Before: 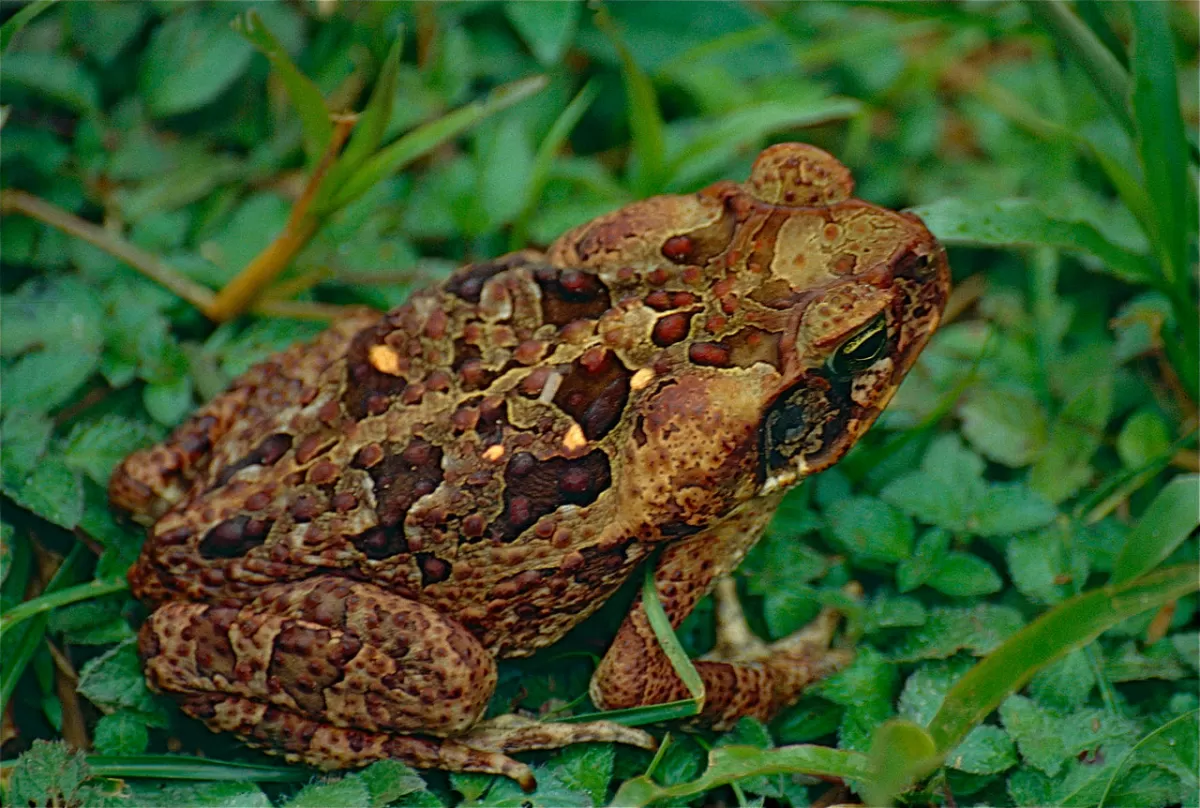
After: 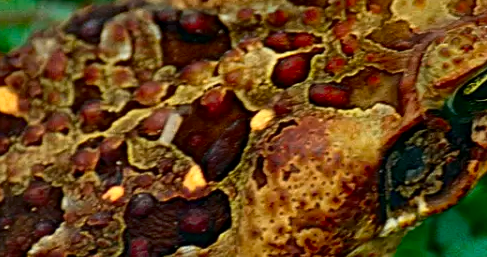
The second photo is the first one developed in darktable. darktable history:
crop: left 31.725%, top 32.161%, right 27.681%, bottom 35.917%
local contrast: highlights 102%, shadows 103%, detail 120%, midtone range 0.2
contrast brightness saturation: contrast 0.177, saturation 0.296
